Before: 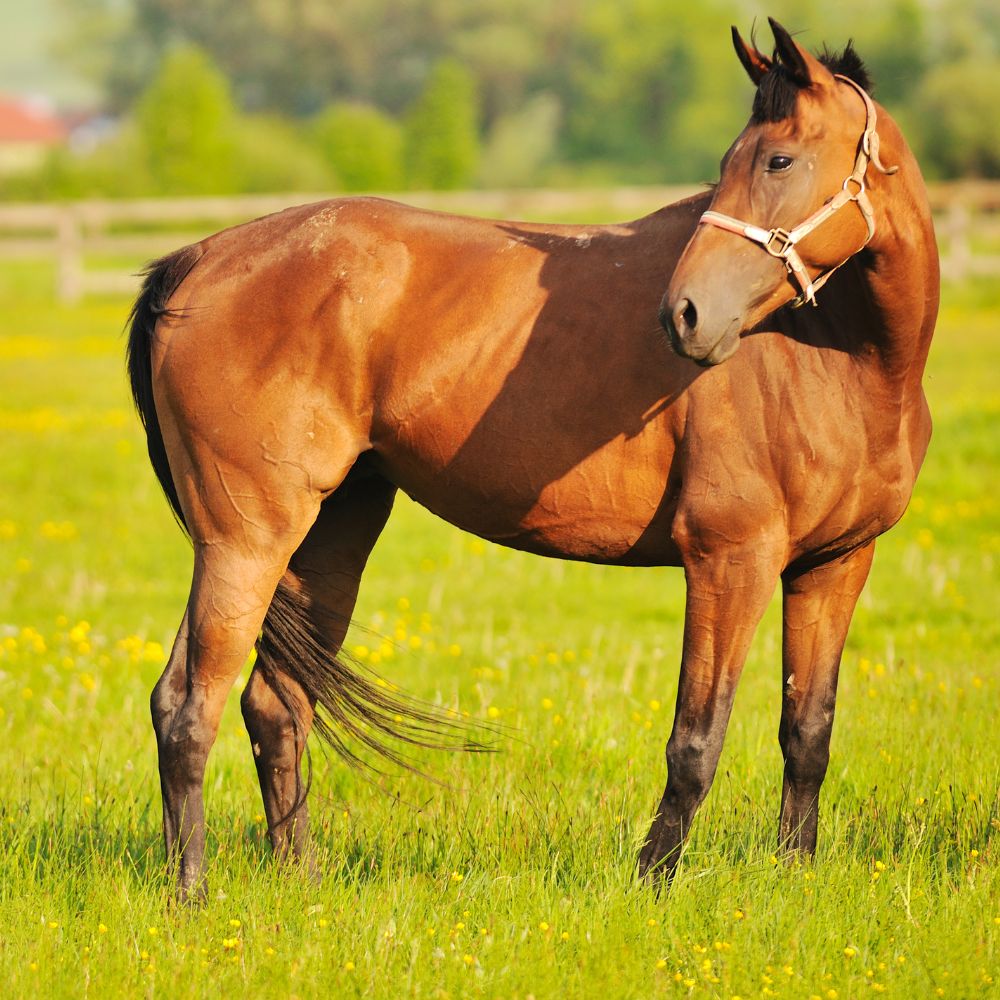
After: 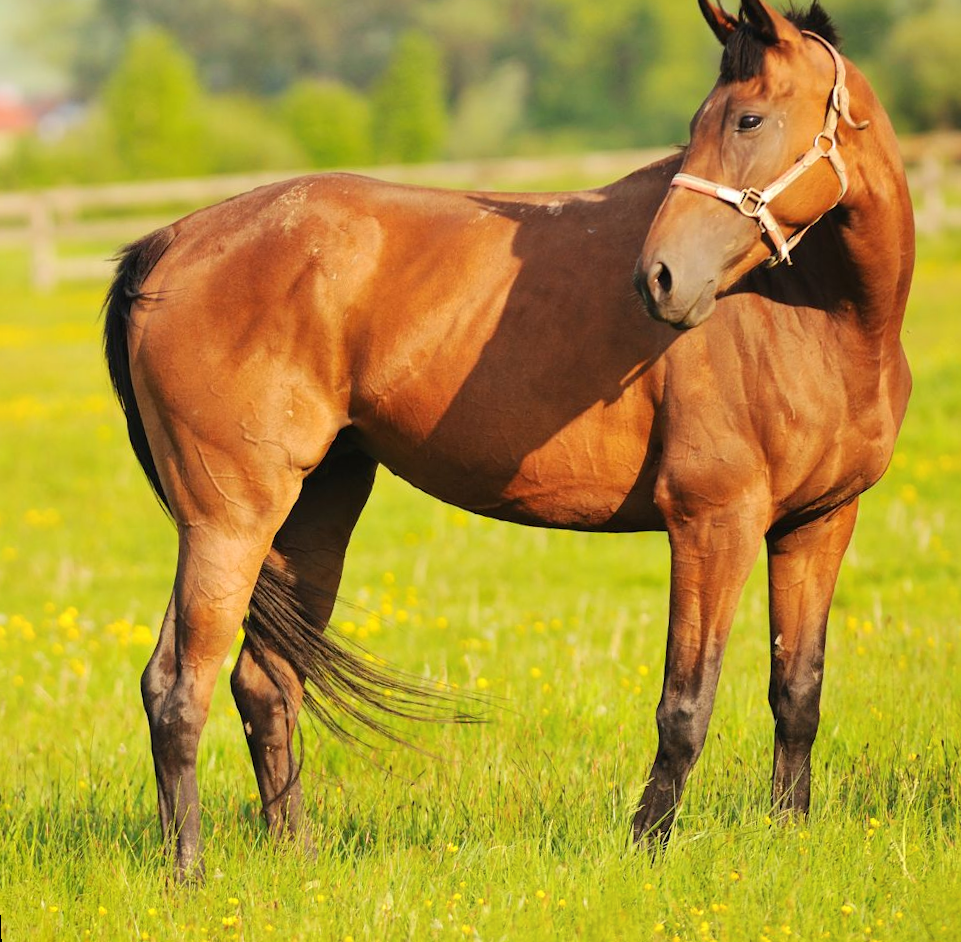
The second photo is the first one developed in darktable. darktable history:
shadows and highlights: shadows -70, highlights 35, soften with gaussian
rotate and perspective: rotation -2.12°, lens shift (vertical) 0.009, lens shift (horizontal) -0.008, automatic cropping original format, crop left 0.036, crop right 0.964, crop top 0.05, crop bottom 0.959
